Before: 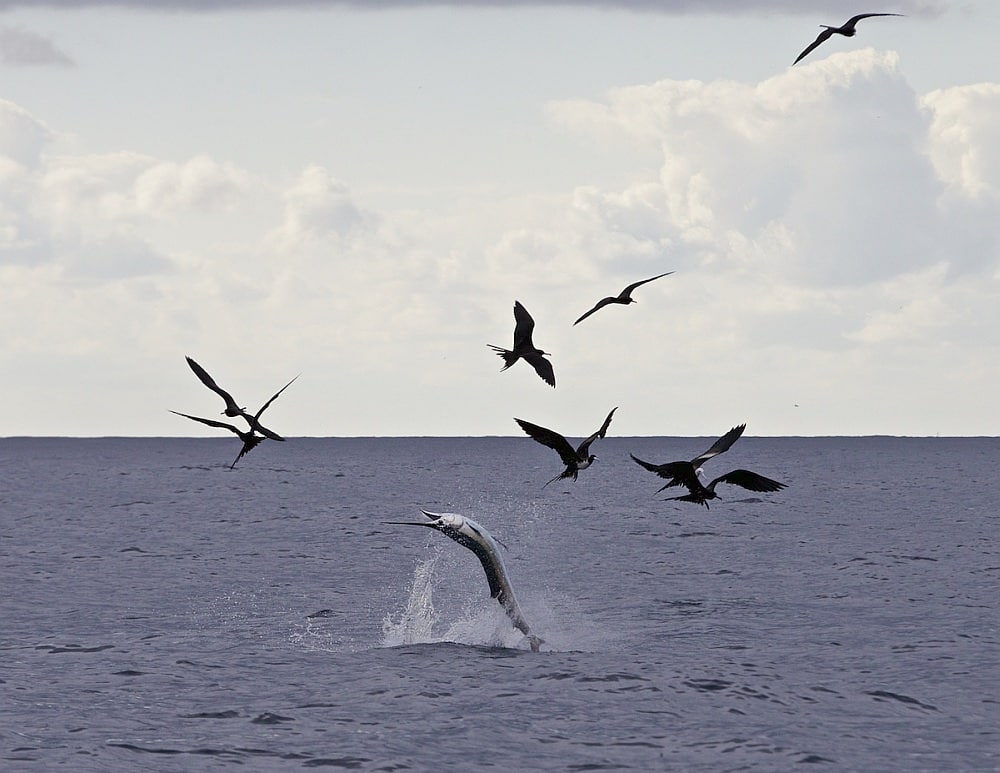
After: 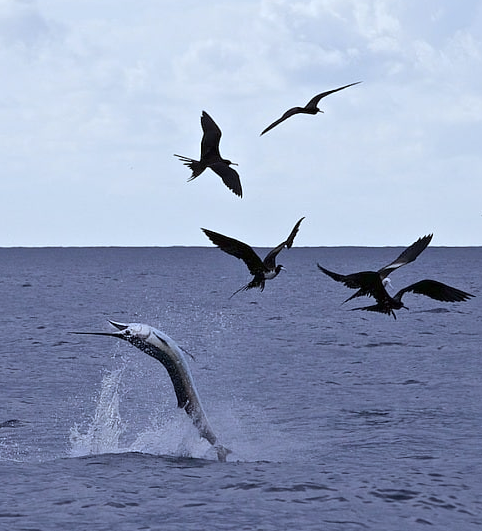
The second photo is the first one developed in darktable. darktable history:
rgb curve: mode RGB, independent channels
crop: left 31.379%, top 24.658%, right 20.326%, bottom 6.628%
white balance: red 0.926, green 1.003, blue 1.133
